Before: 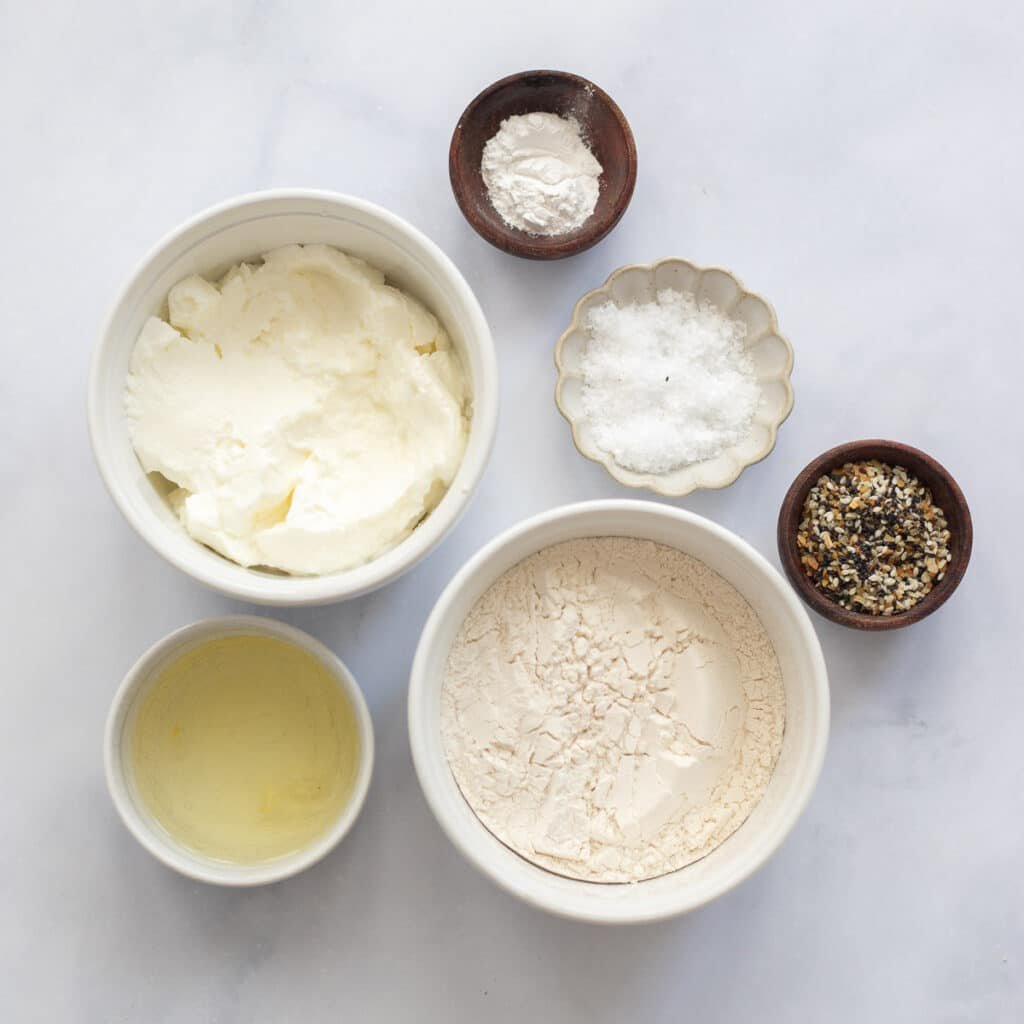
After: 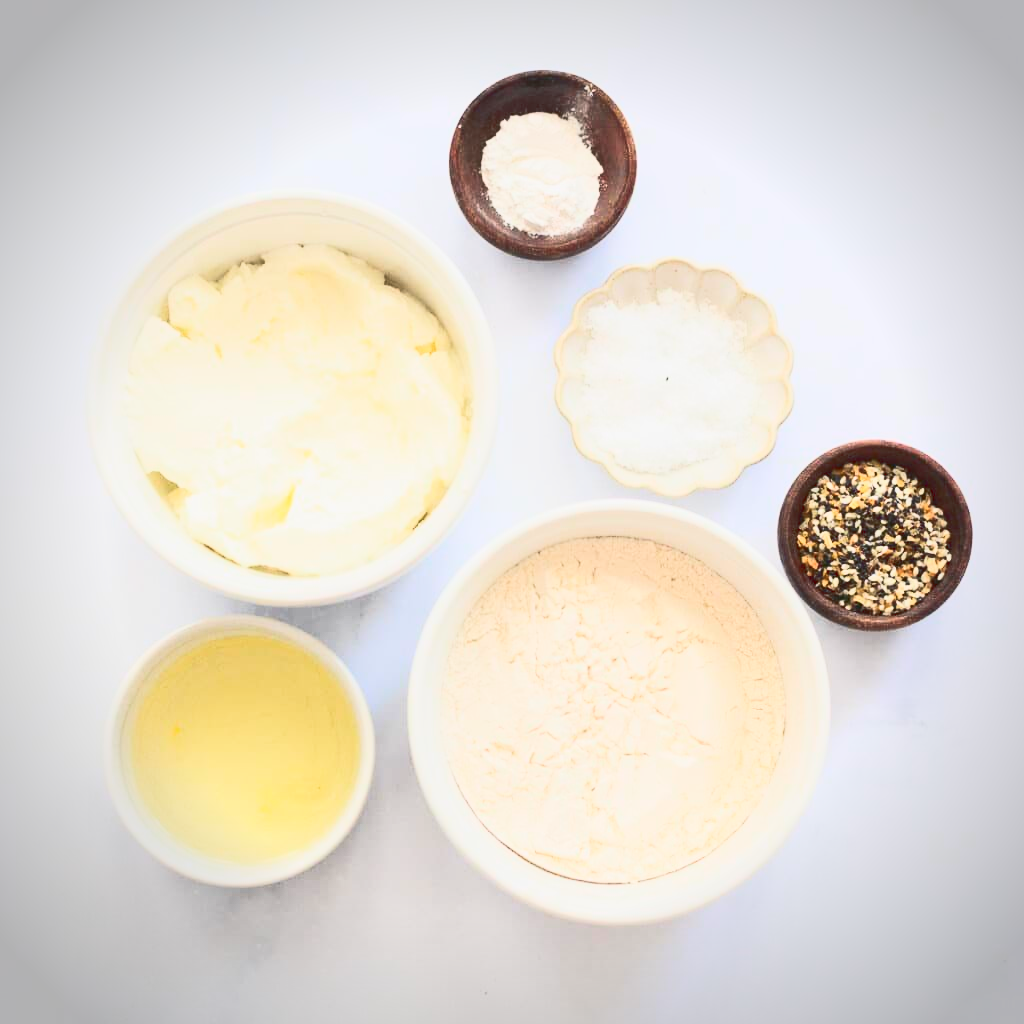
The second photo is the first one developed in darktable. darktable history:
tone curve: curves: ch0 [(0, 0.098) (0.262, 0.324) (0.421, 0.59) (0.54, 0.803) (0.725, 0.922) (0.99, 0.974)], color space Lab, linked channels, preserve colors none
vignetting: automatic ratio true
